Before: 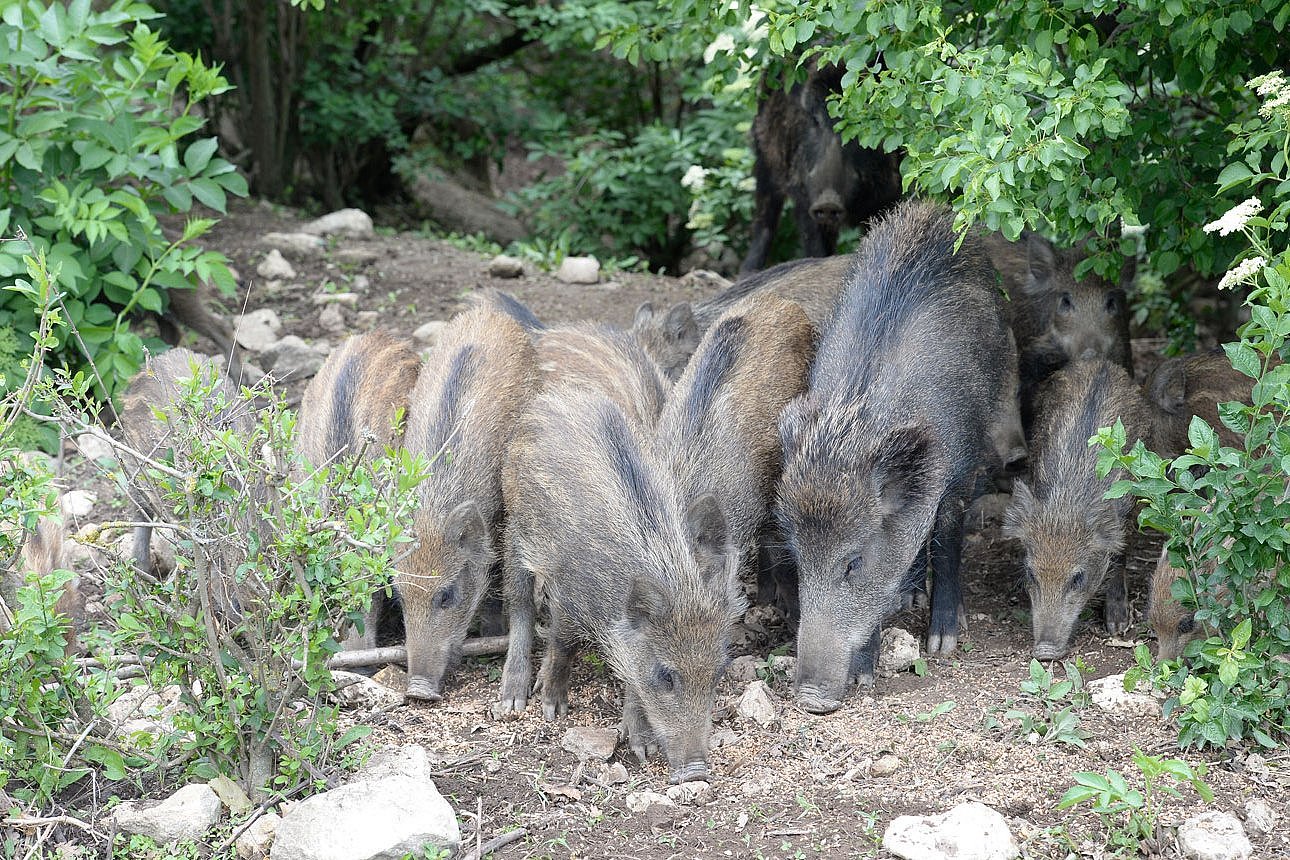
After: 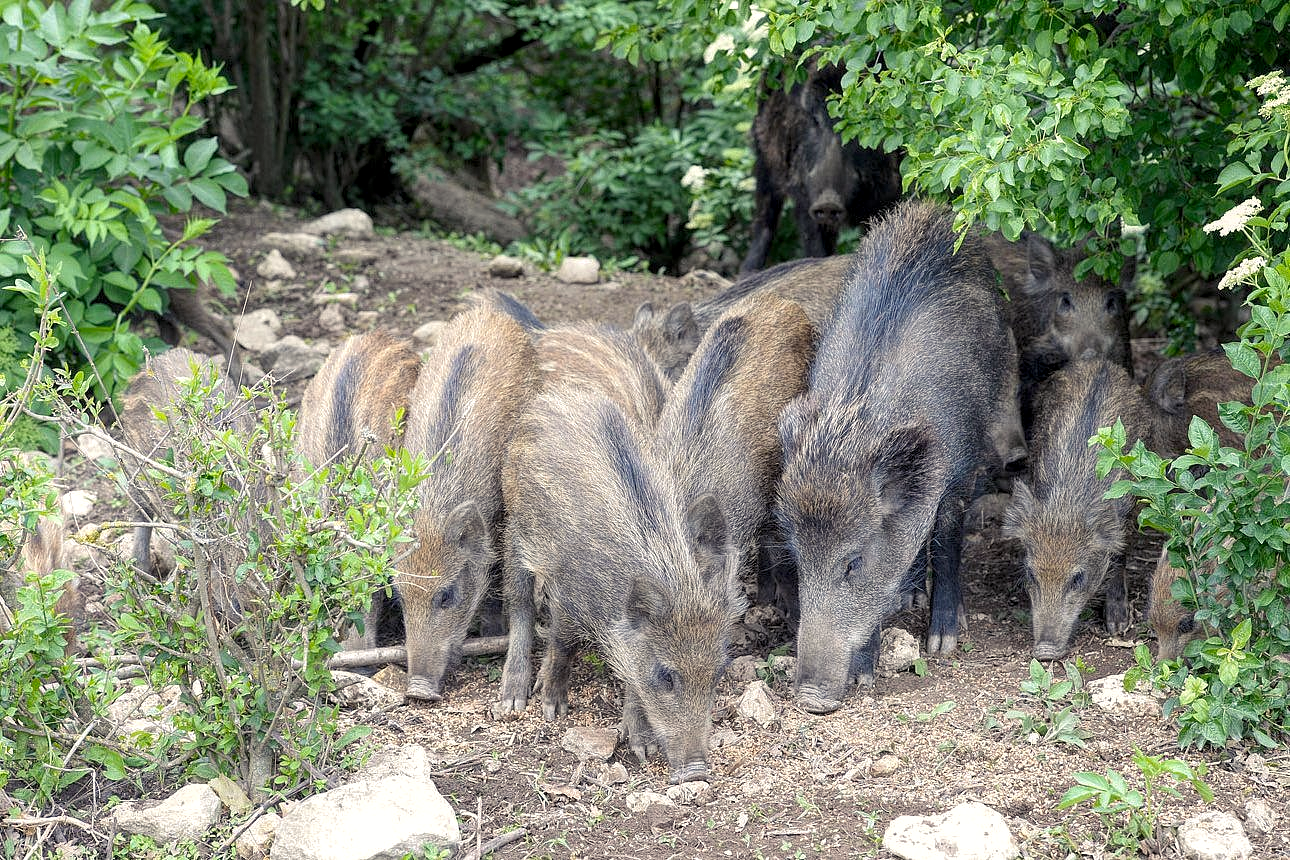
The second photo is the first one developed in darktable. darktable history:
color balance rgb: shadows lift › chroma 3.272%, shadows lift › hue 281.56°, power › hue 61.96°, highlights gain › chroma 2.04%, highlights gain › hue 73°, perceptual saturation grading › global saturation 14.795%
local contrast: highlights 97%, shadows 87%, detail 160%, midtone range 0.2
